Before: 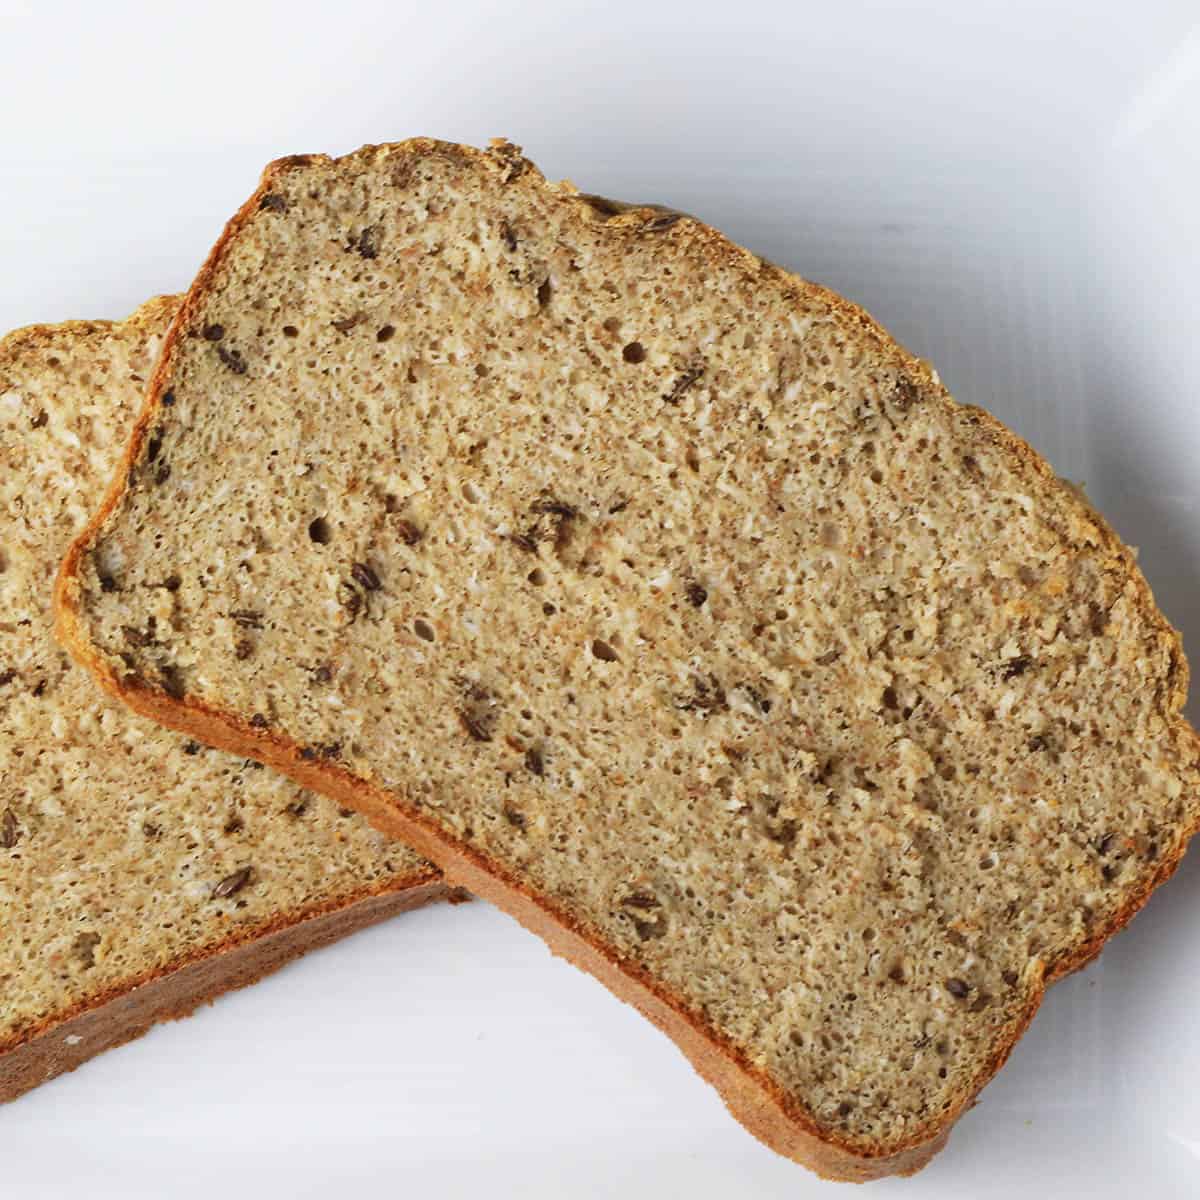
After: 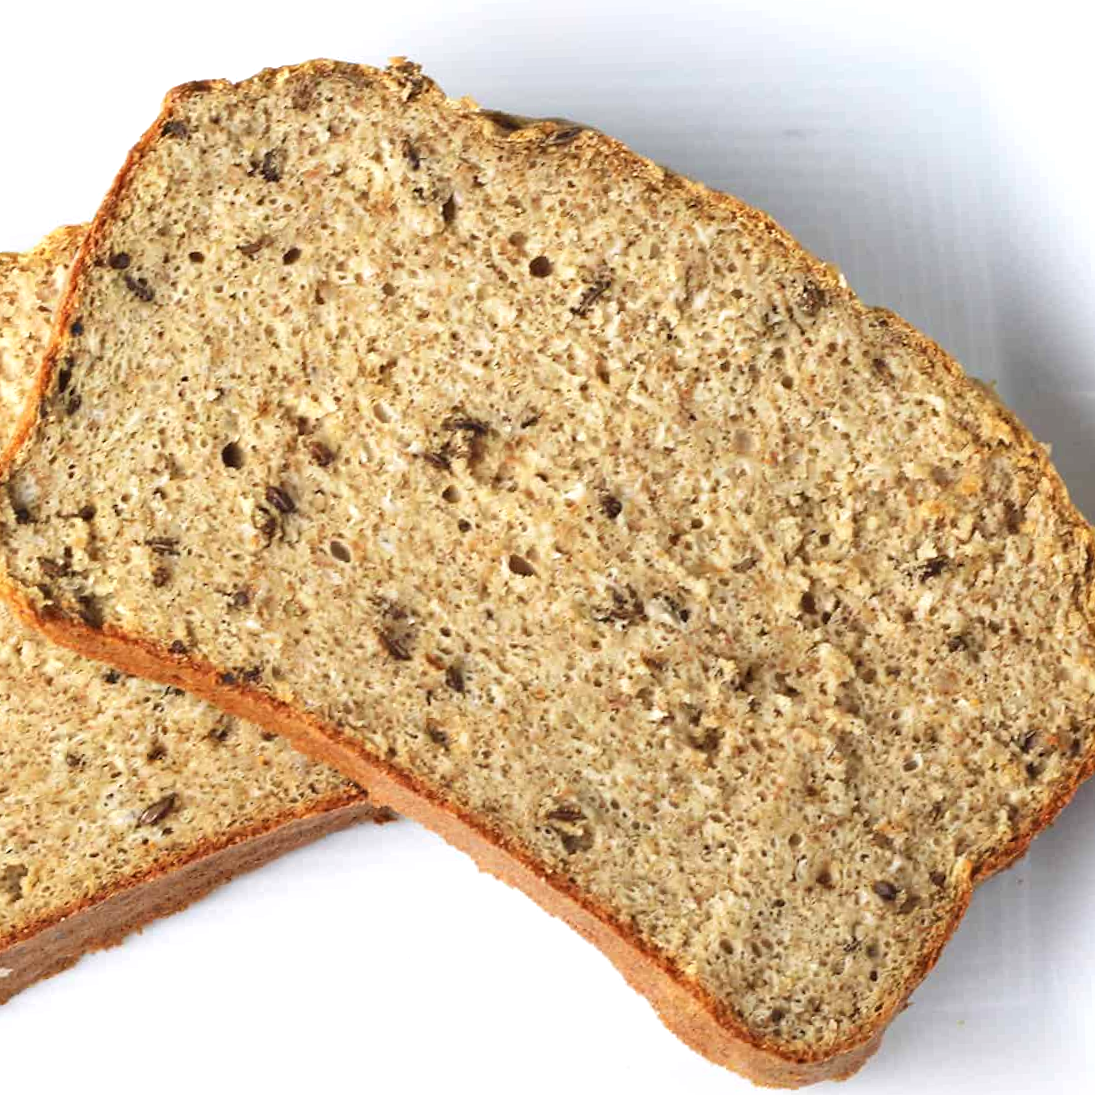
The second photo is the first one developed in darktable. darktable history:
crop and rotate: angle 1.96°, left 5.673%, top 5.673%
exposure: black level correction 0, exposure 0.5 EV, compensate highlight preservation false
